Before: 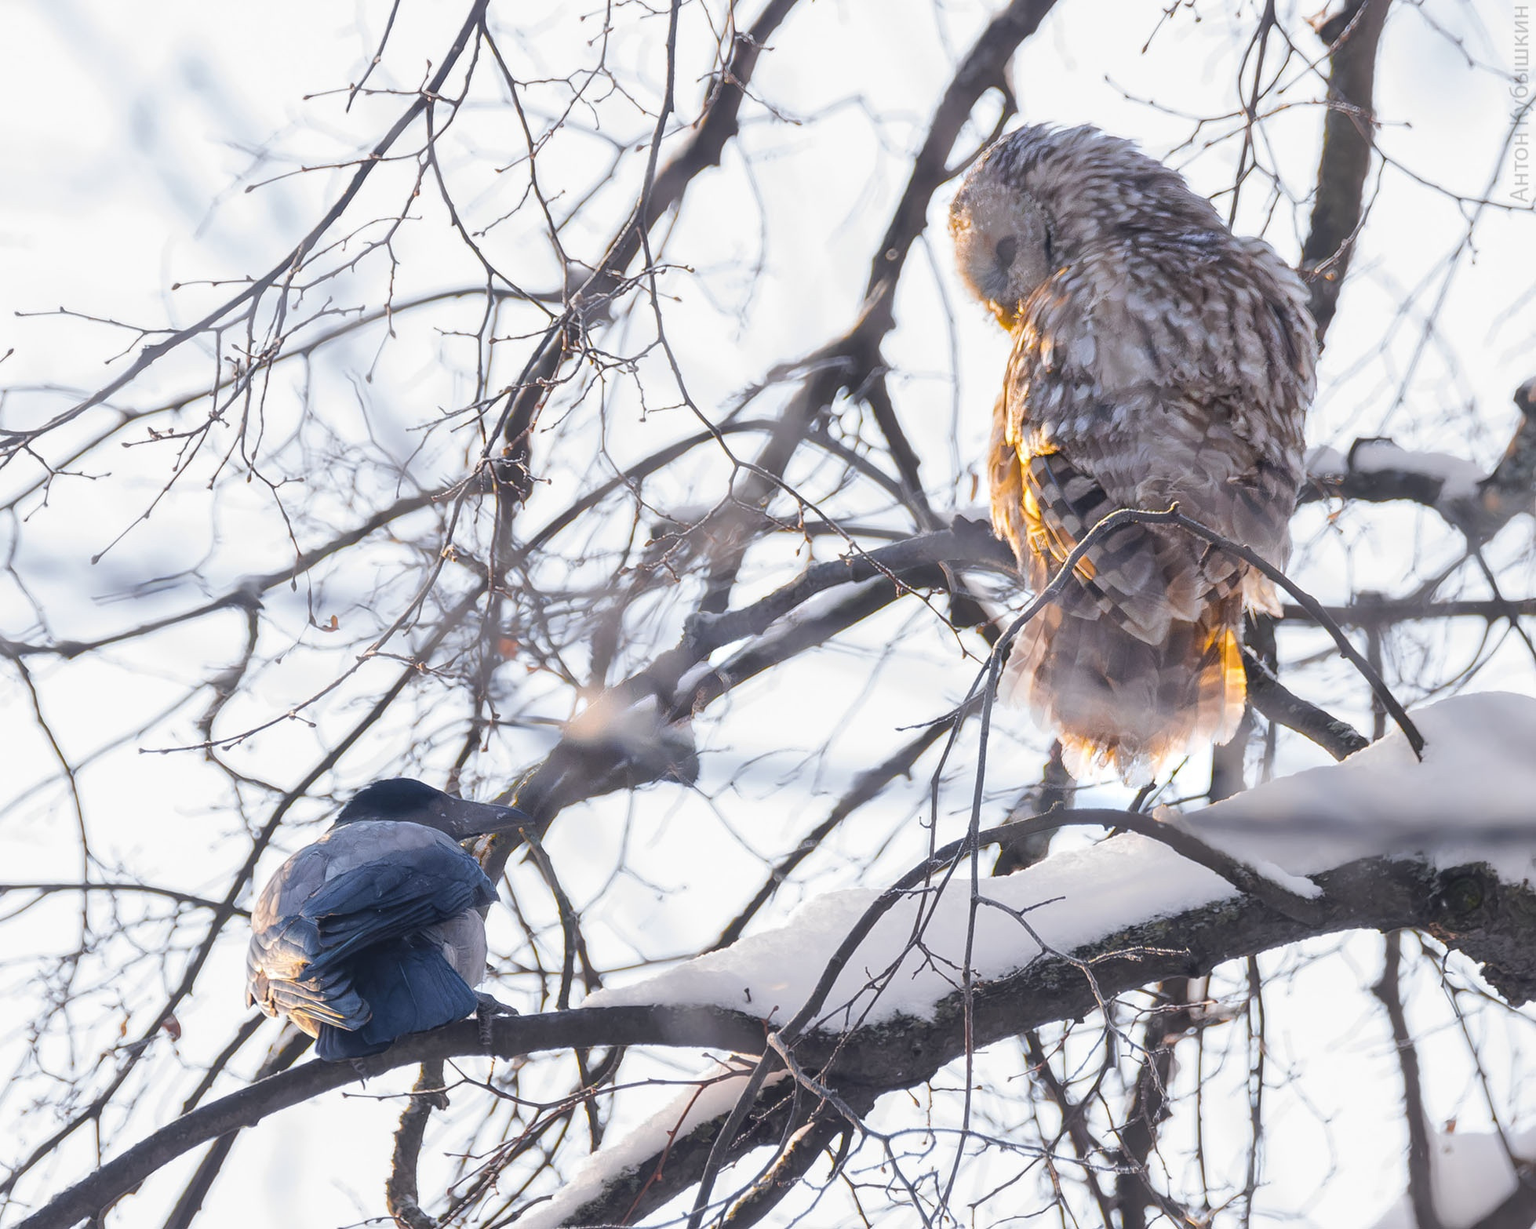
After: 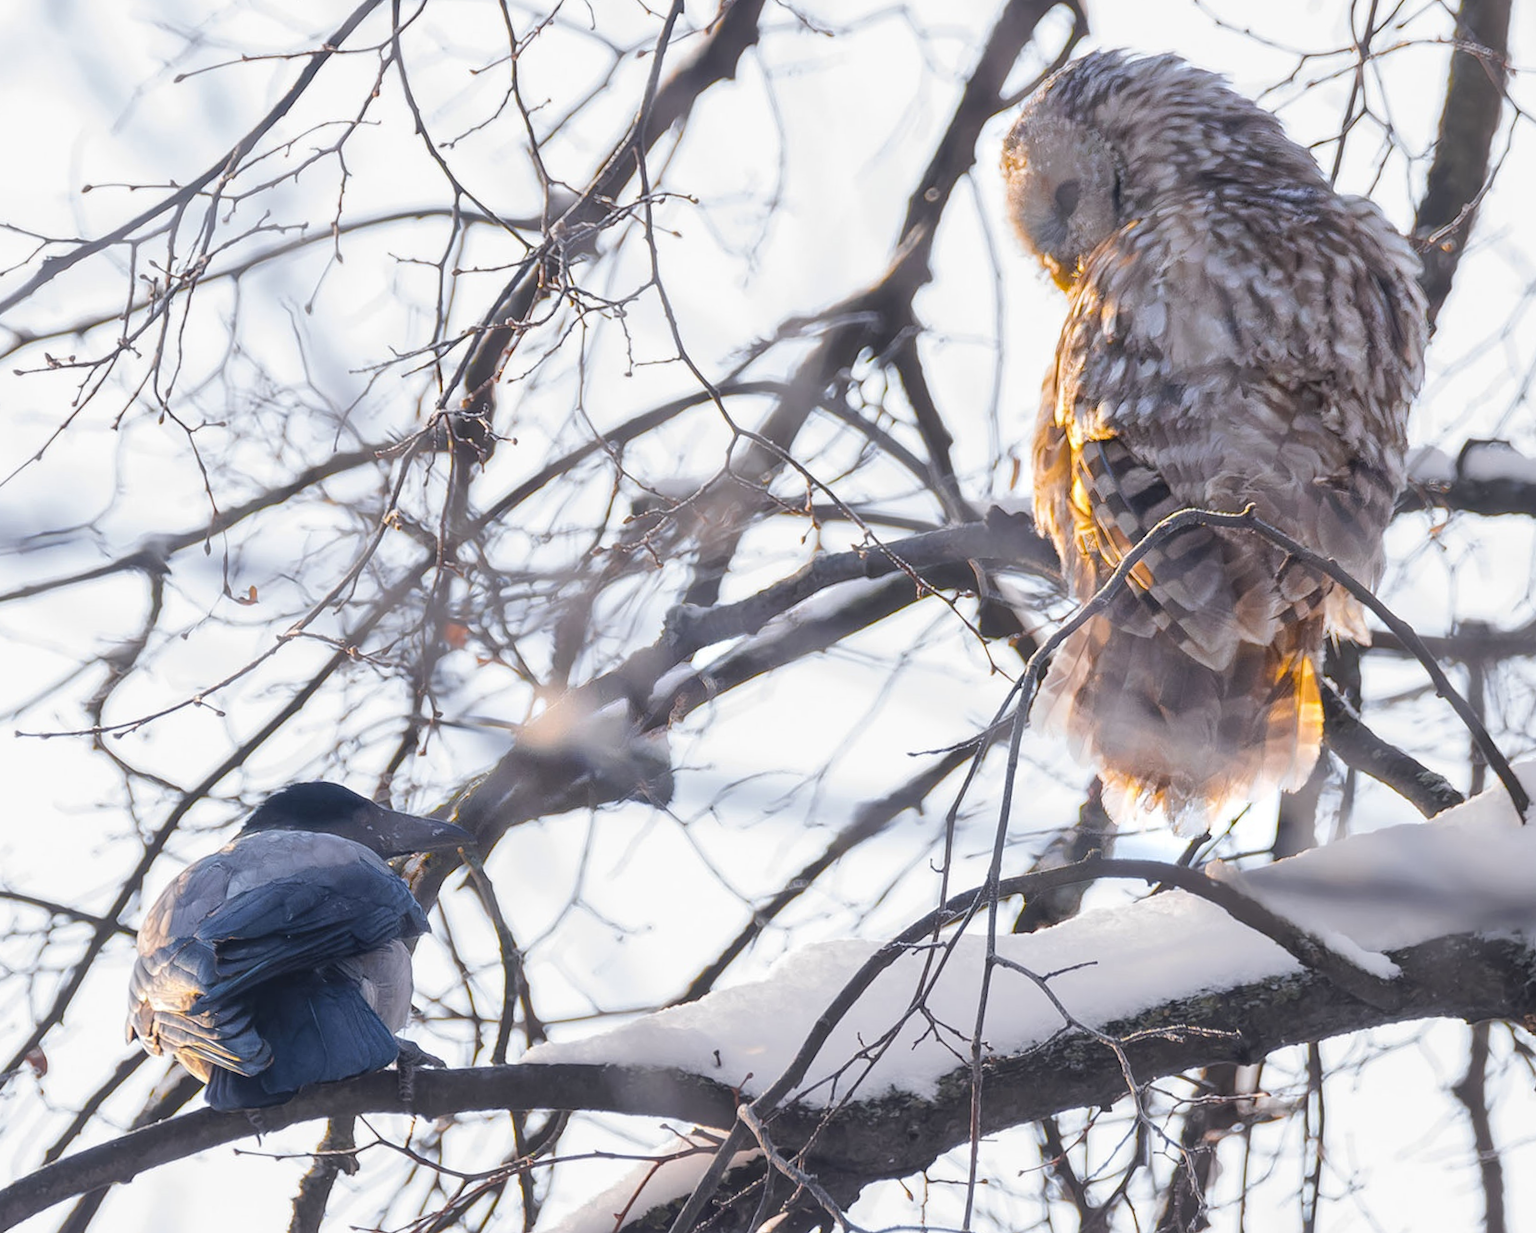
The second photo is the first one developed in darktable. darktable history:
crop and rotate: angle -2.95°, left 5.178%, top 5.199%, right 4.685%, bottom 4.324%
